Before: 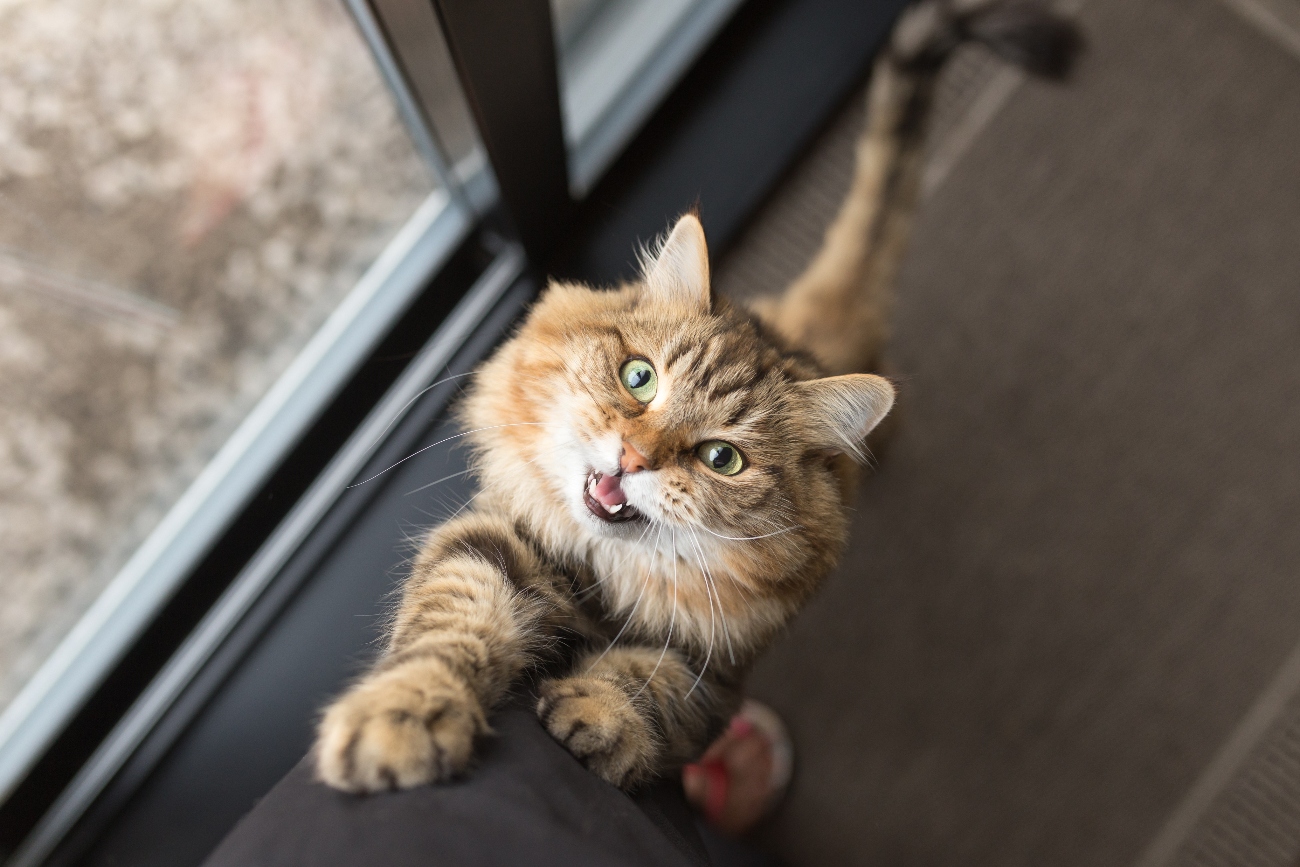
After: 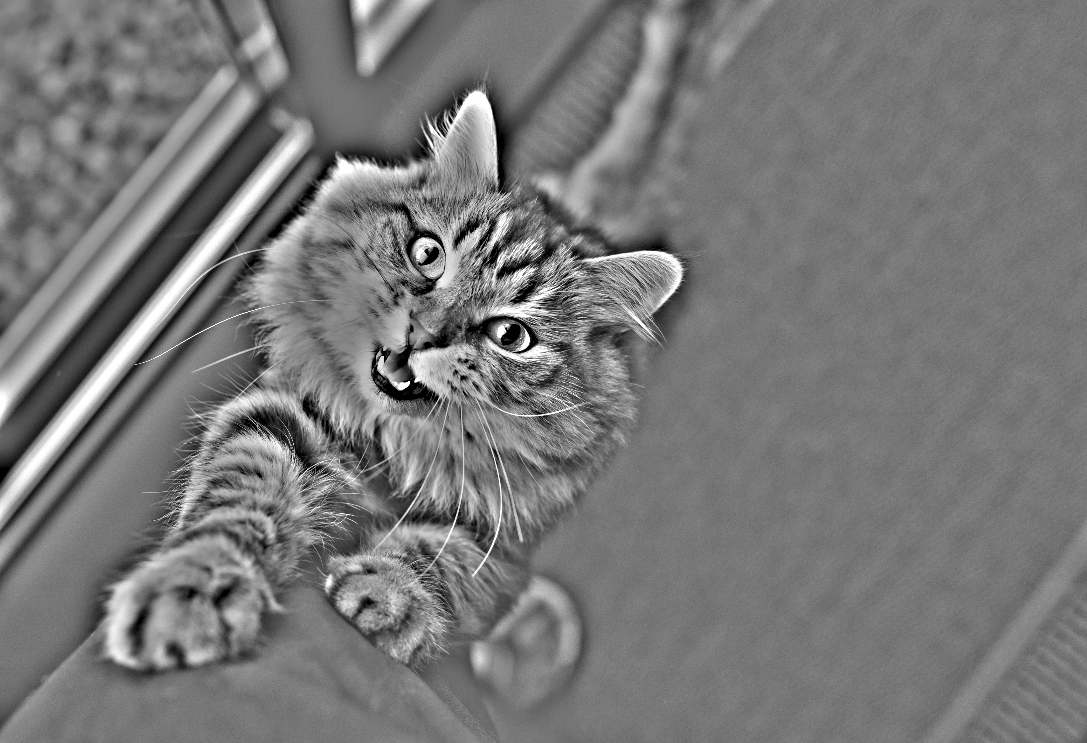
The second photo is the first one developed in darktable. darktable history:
highpass: on, module defaults
crop: left 16.315%, top 14.246%
exposure: black level correction 0.002, exposure -0.1 EV, compensate highlight preservation false
